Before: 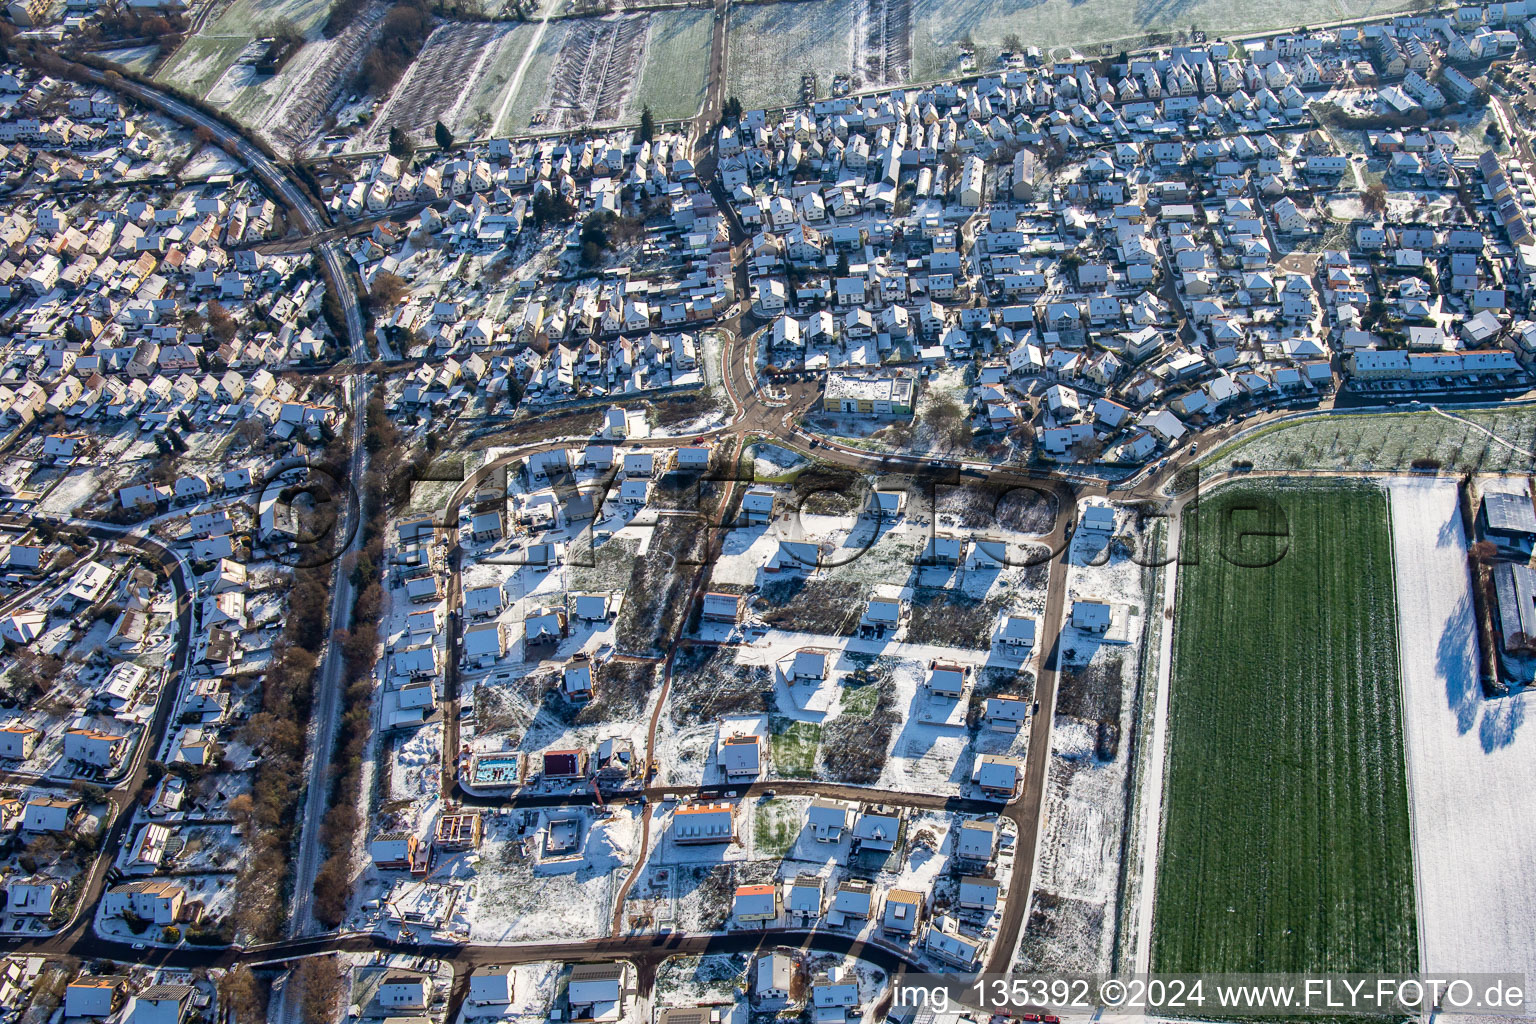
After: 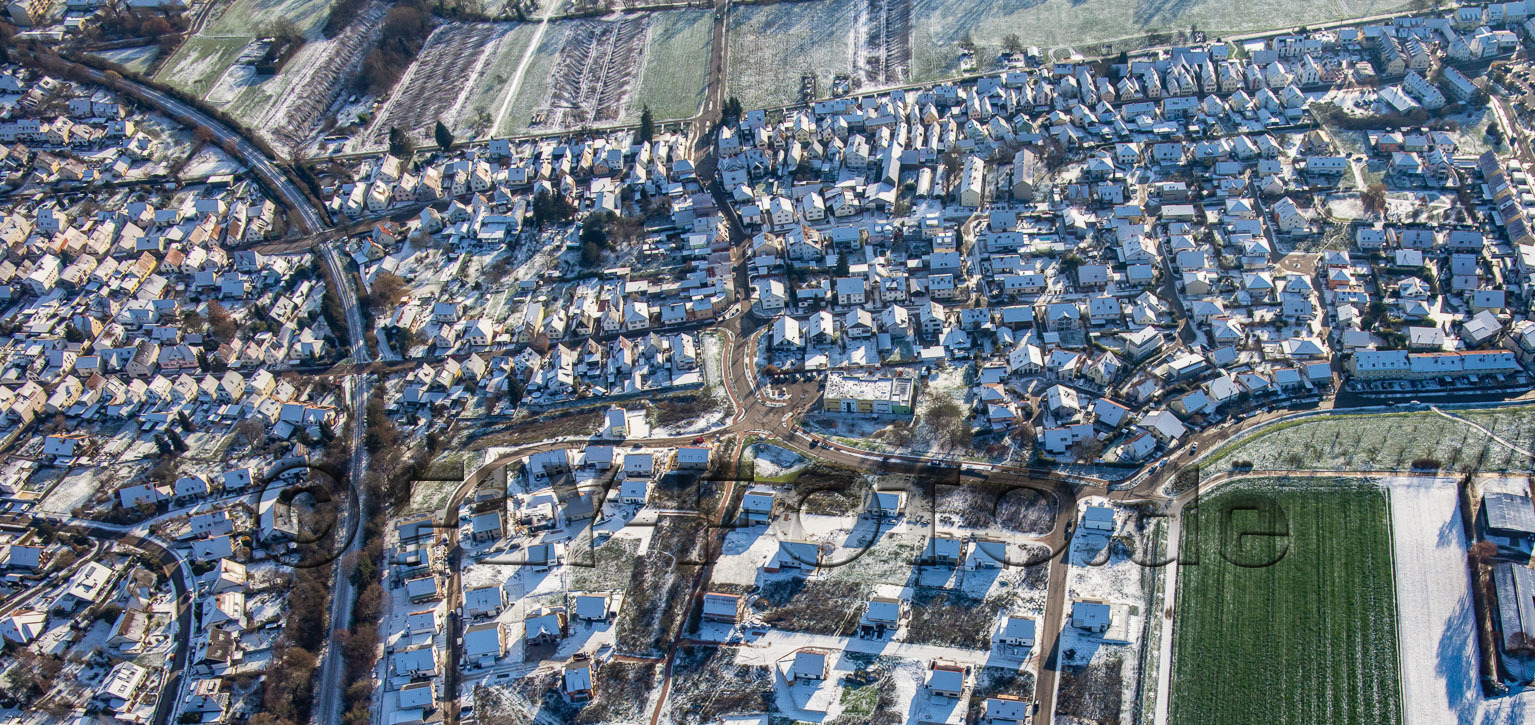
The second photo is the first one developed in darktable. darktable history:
local contrast: detail 110%
crop: right 0%, bottom 29.129%
shadows and highlights: shadows 22.82, highlights -49.03, soften with gaussian
exposure: compensate exposure bias true, compensate highlight preservation false
